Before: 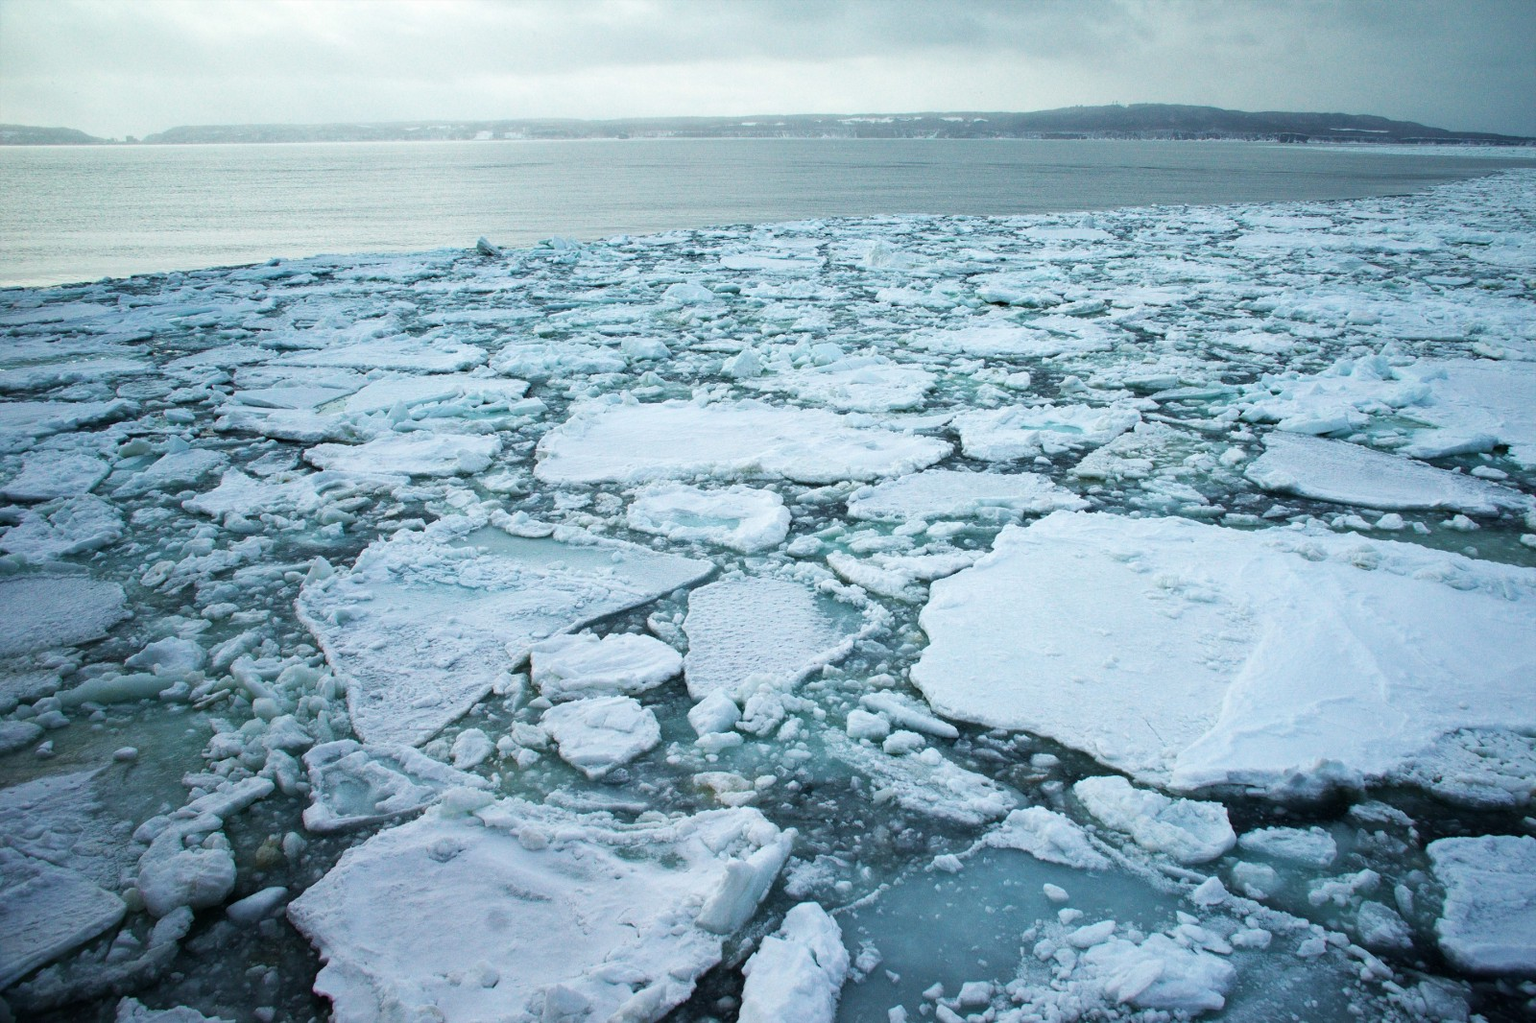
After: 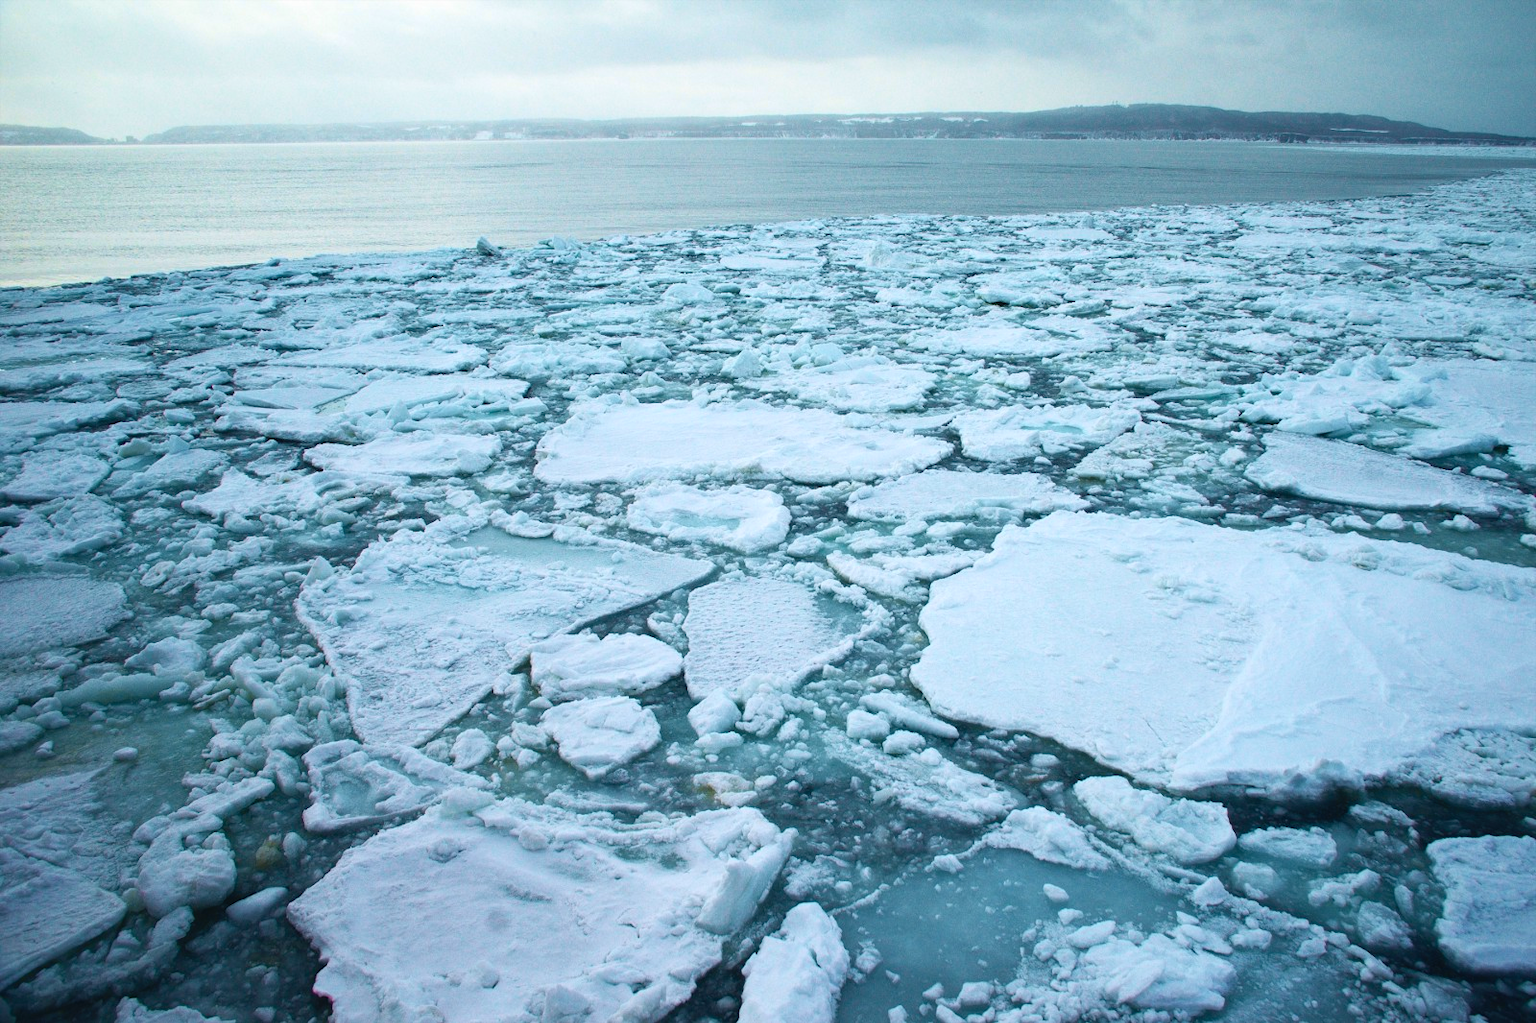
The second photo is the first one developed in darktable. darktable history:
color balance: mode lift, gamma, gain (sRGB), lift [1, 1, 1.022, 1.026]
tone curve: curves: ch0 [(0, 0.024) (0.119, 0.146) (0.474, 0.485) (0.718, 0.739) (0.817, 0.839) (1, 0.998)]; ch1 [(0, 0) (0.377, 0.416) (0.439, 0.451) (0.477, 0.485) (0.501, 0.503) (0.538, 0.544) (0.58, 0.613) (0.664, 0.7) (0.783, 0.804) (1, 1)]; ch2 [(0, 0) (0.38, 0.405) (0.463, 0.456) (0.498, 0.497) (0.524, 0.535) (0.578, 0.576) (0.648, 0.665) (1, 1)], color space Lab, independent channels, preserve colors none
color balance rgb: linear chroma grading › global chroma 15%, perceptual saturation grading › global saturation 30%
